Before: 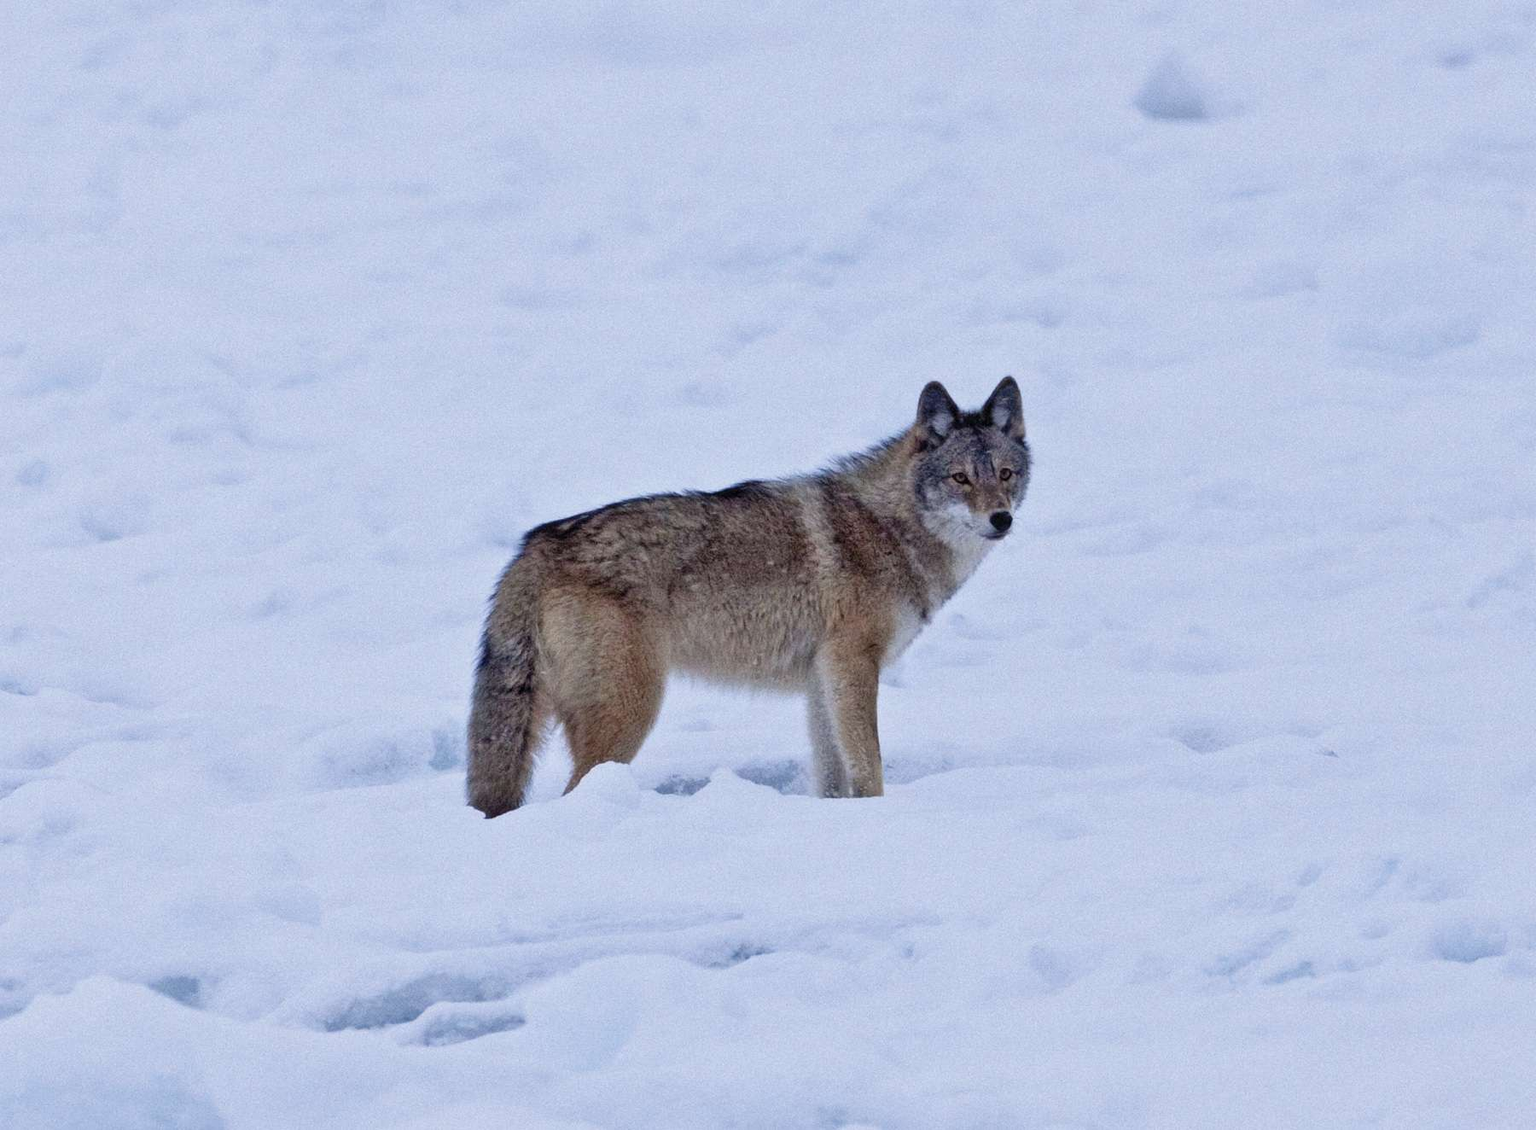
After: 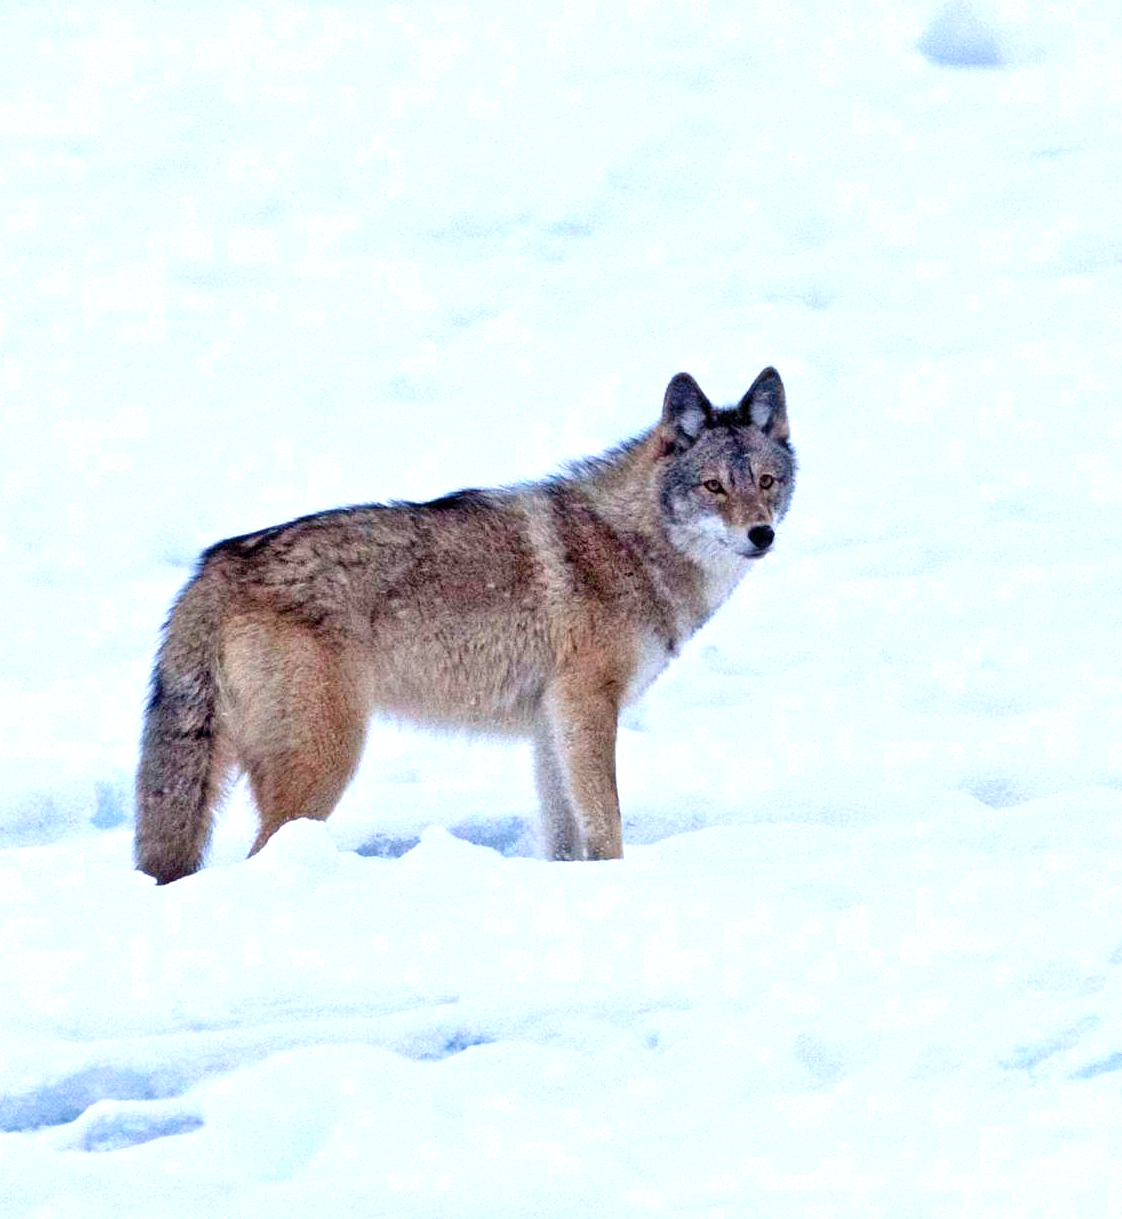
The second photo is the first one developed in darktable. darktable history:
levels: levels [0, 0.43, 0.859]
crop and rotate: left 22.918%, top 5.629%, right 14.711%, bottom 2.247%
exposure: black level correction 0.001, exposure 0.955 EV, compensate exposure bias true, compensate highlight preservation false
